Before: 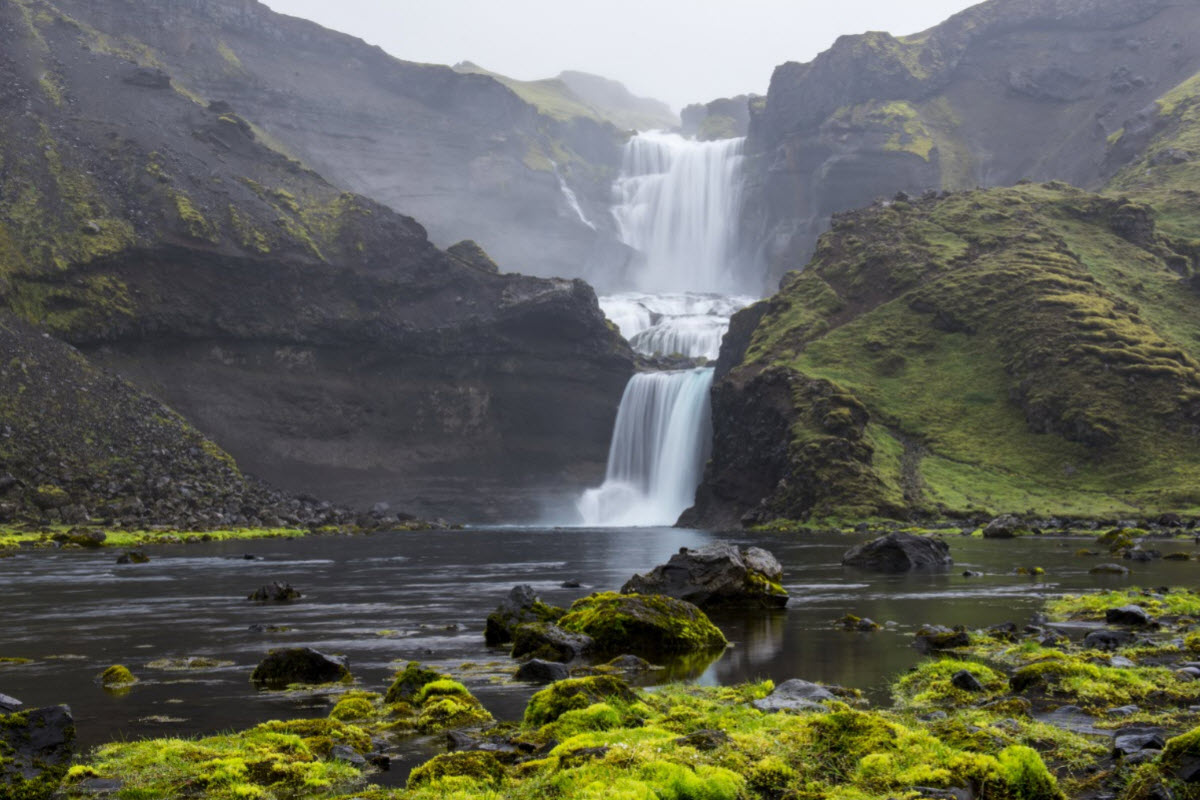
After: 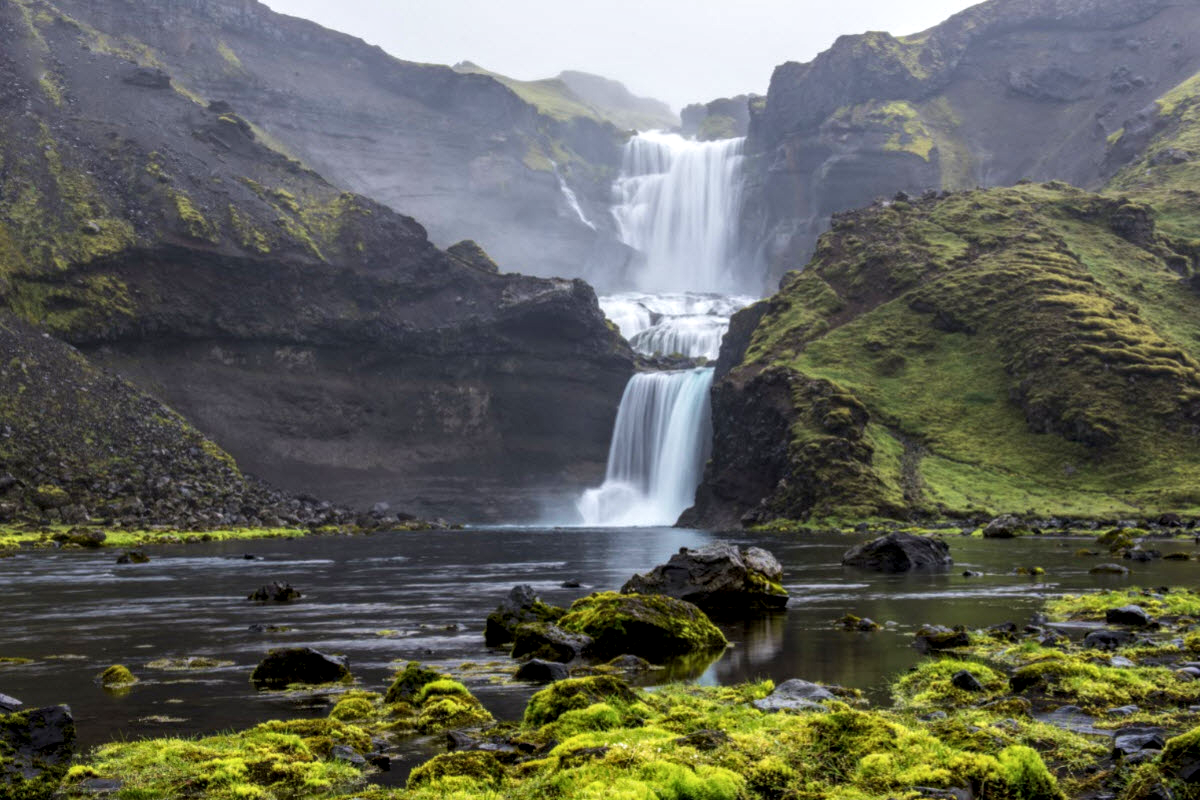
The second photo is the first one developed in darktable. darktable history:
local contrast: detail 142%
velvia: on, module defaults
